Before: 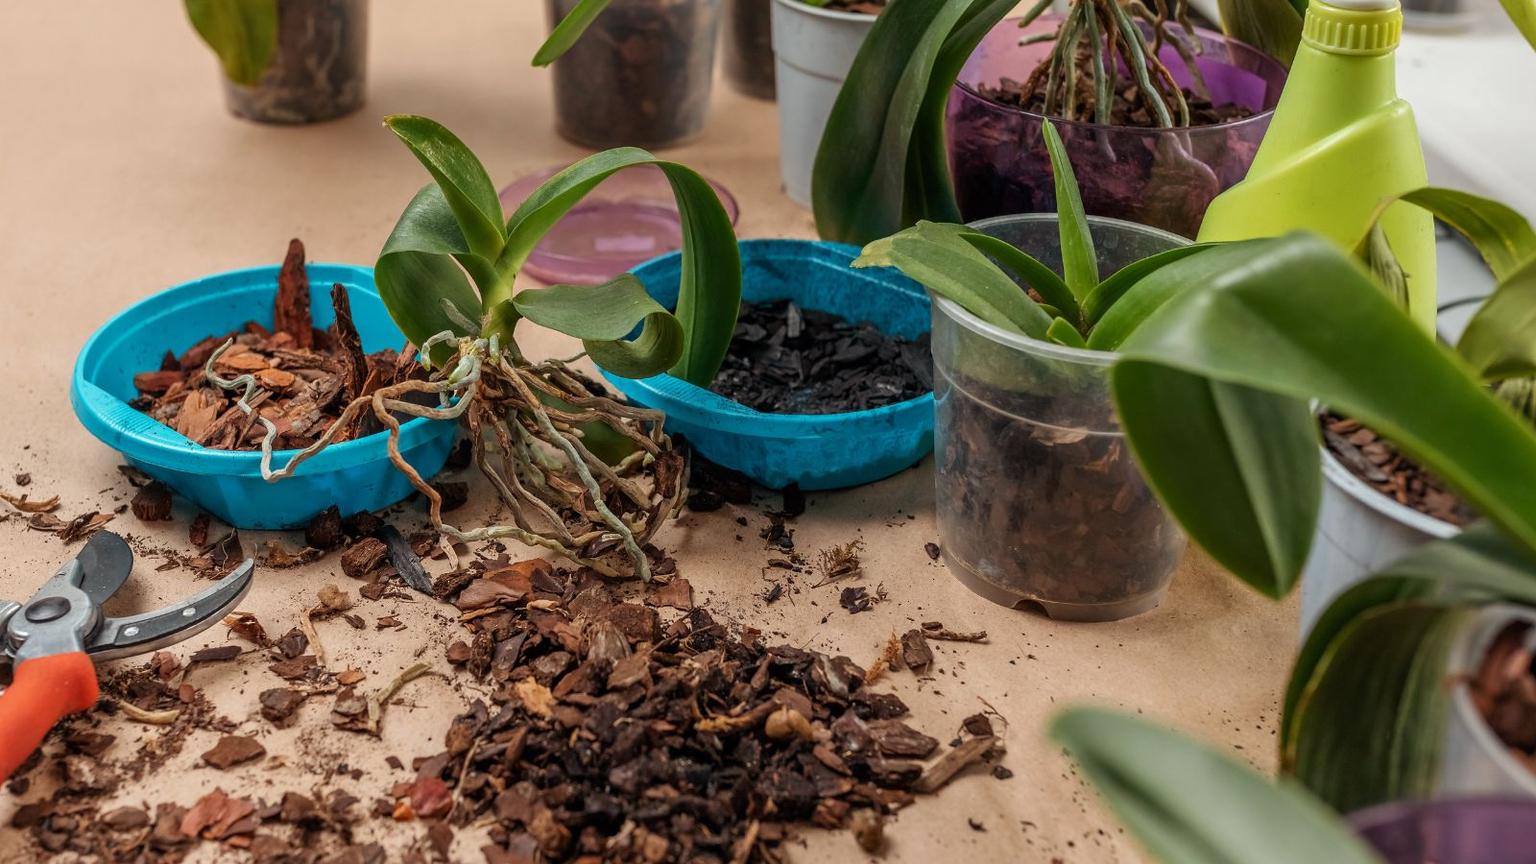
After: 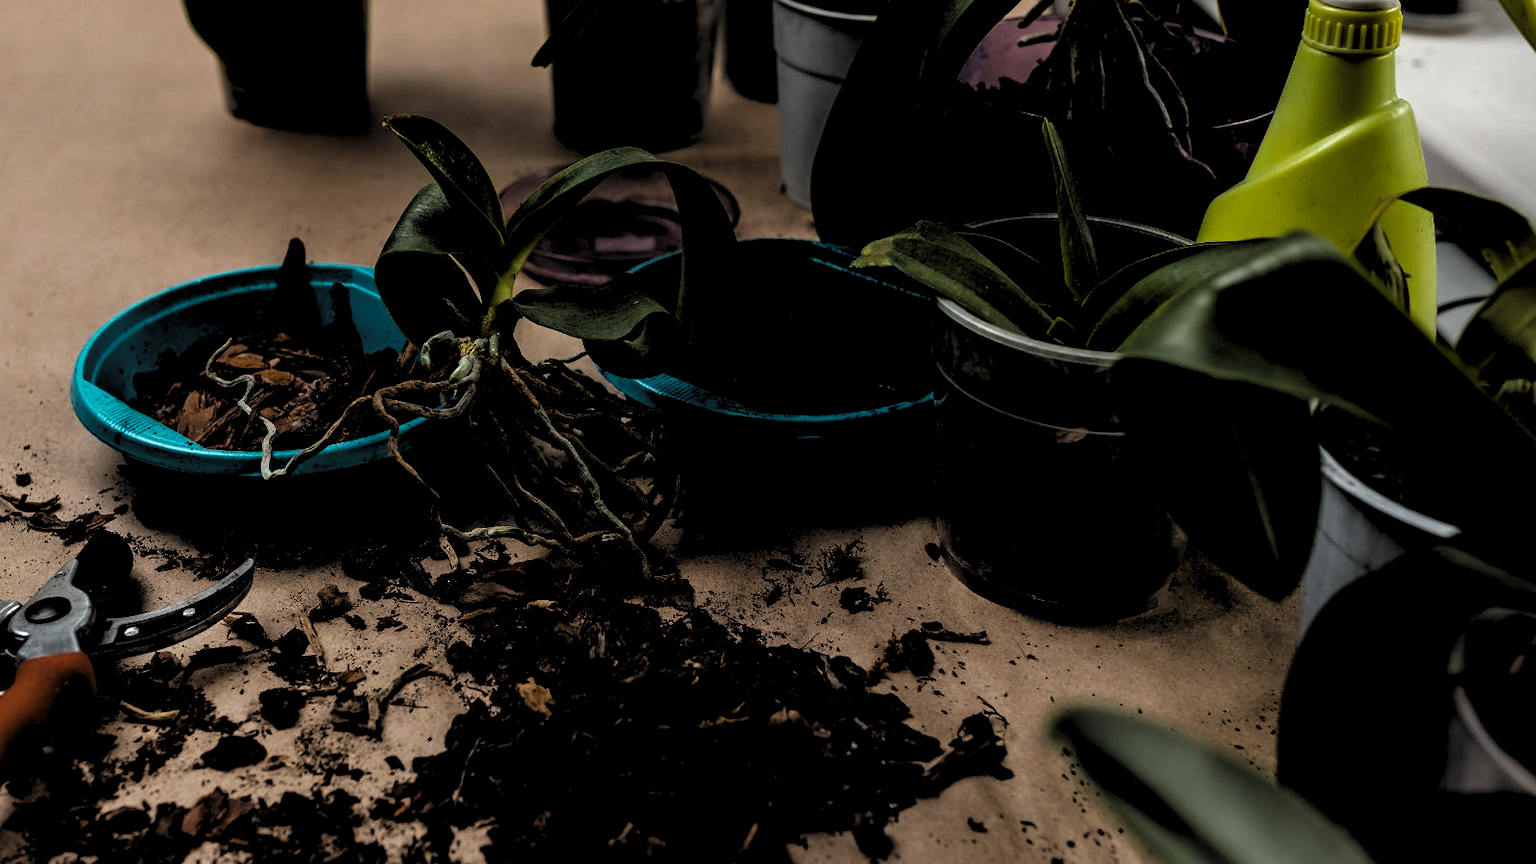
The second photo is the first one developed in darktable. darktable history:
color balance rgb: linear chroma grading › global chroma 8.773%, perceptual saturation grading › global saturation 19.99%, perceptual brilliance grading › mid-tones 11.089%, perceptual brilliance grading › shadows 15.534%, contrast 4.443%
levels: white 90.67%, levels [0.514, 0.759, 1]
